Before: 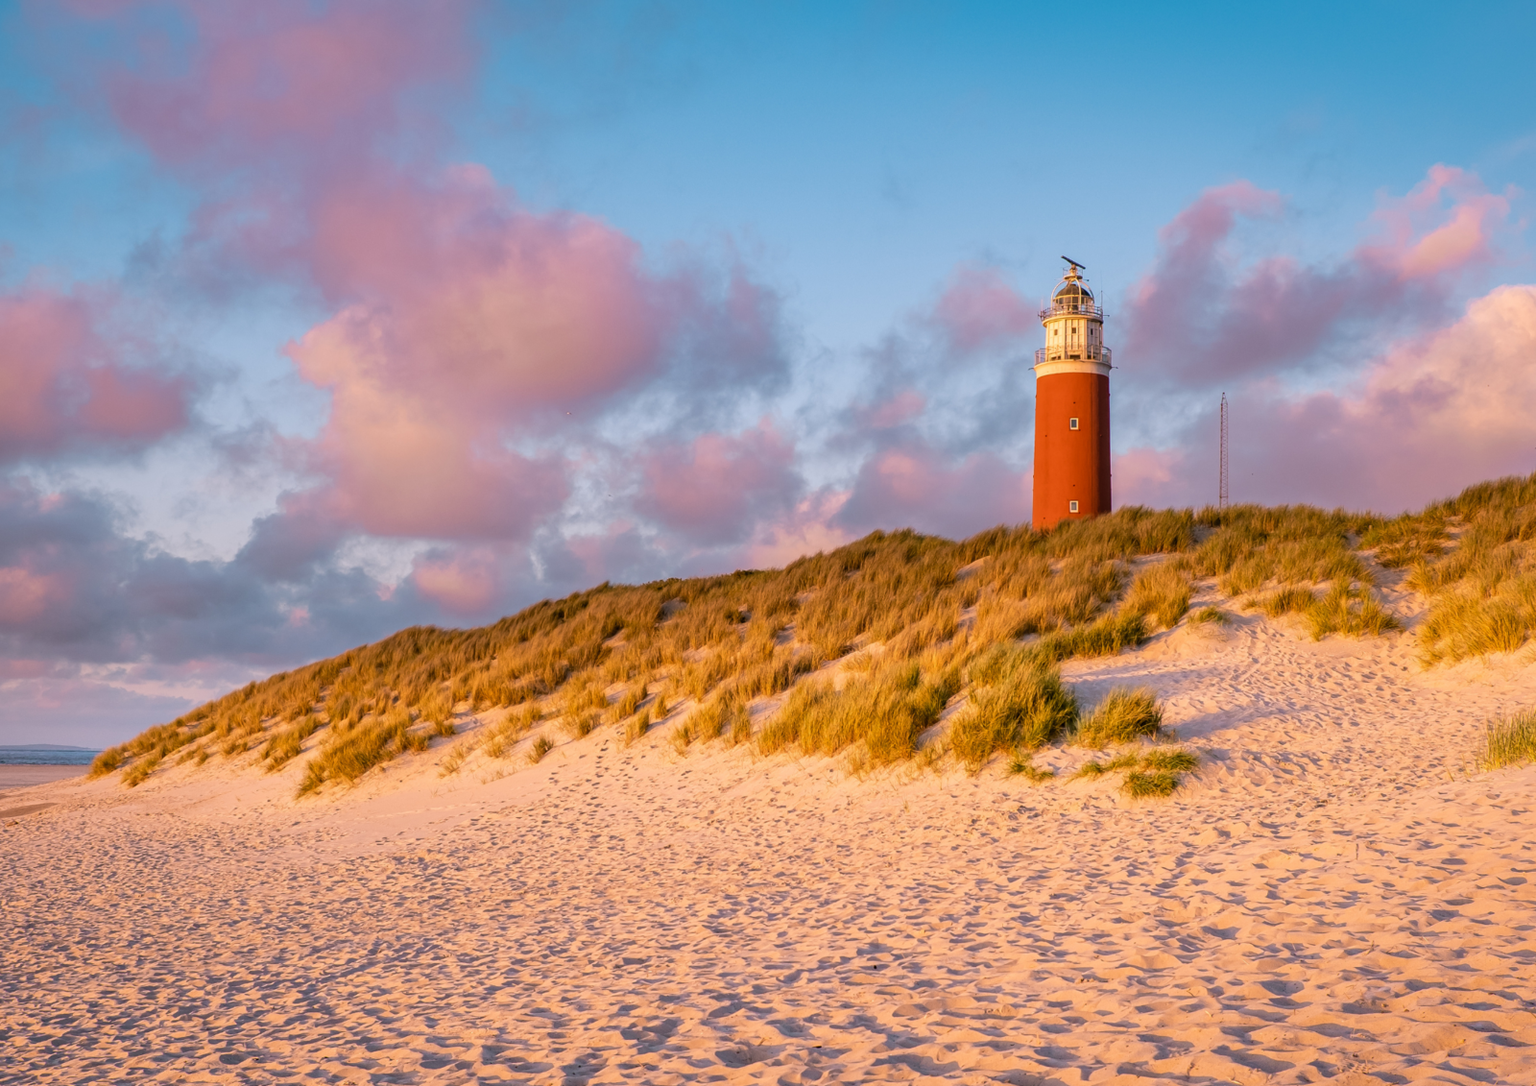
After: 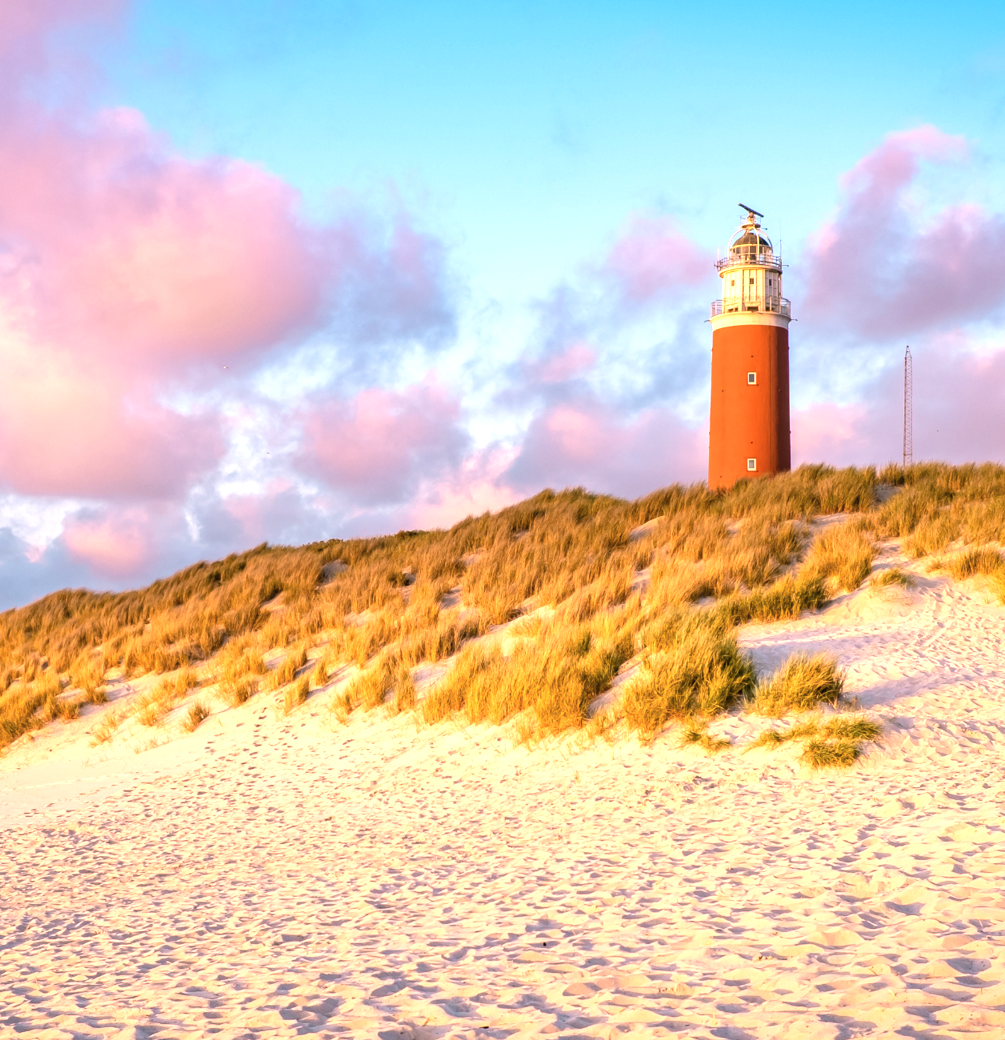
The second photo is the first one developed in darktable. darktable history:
crop and rotate: left 23.027%, top 5.631%, right 14.157%, bottom 2.353%
exposure: exposure 1 EV, compensate highlight preservation false
color zones: curves: ch1 [(0, 0.469) (0.001, 0.469) (0.12, 0.446) (0.248, 0.469) (0.5, 0.5) (0.748, 0.5) (0.999, 0.469) (1, 0.469)]
